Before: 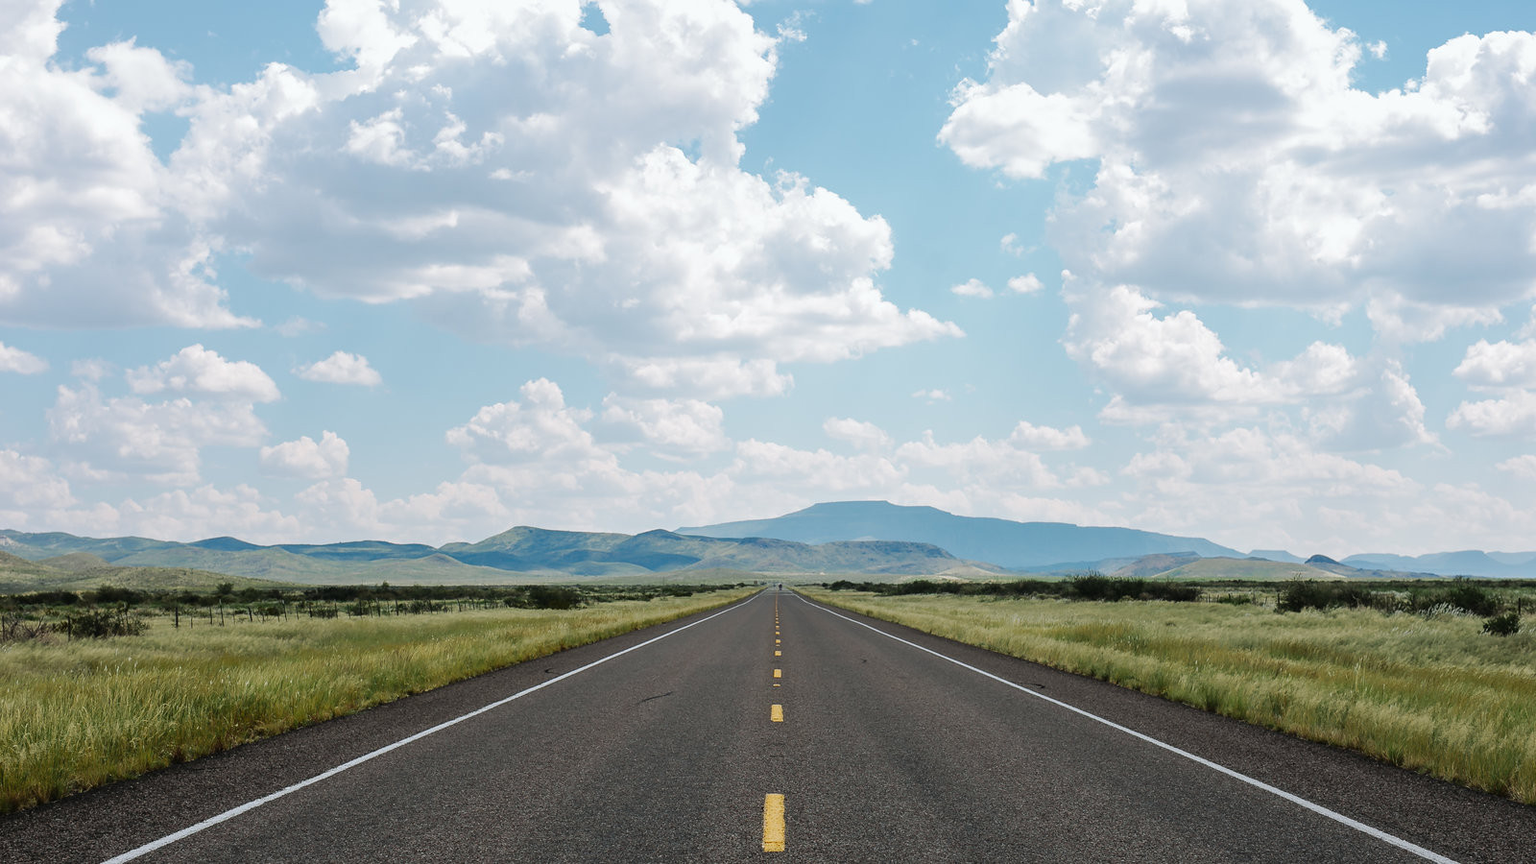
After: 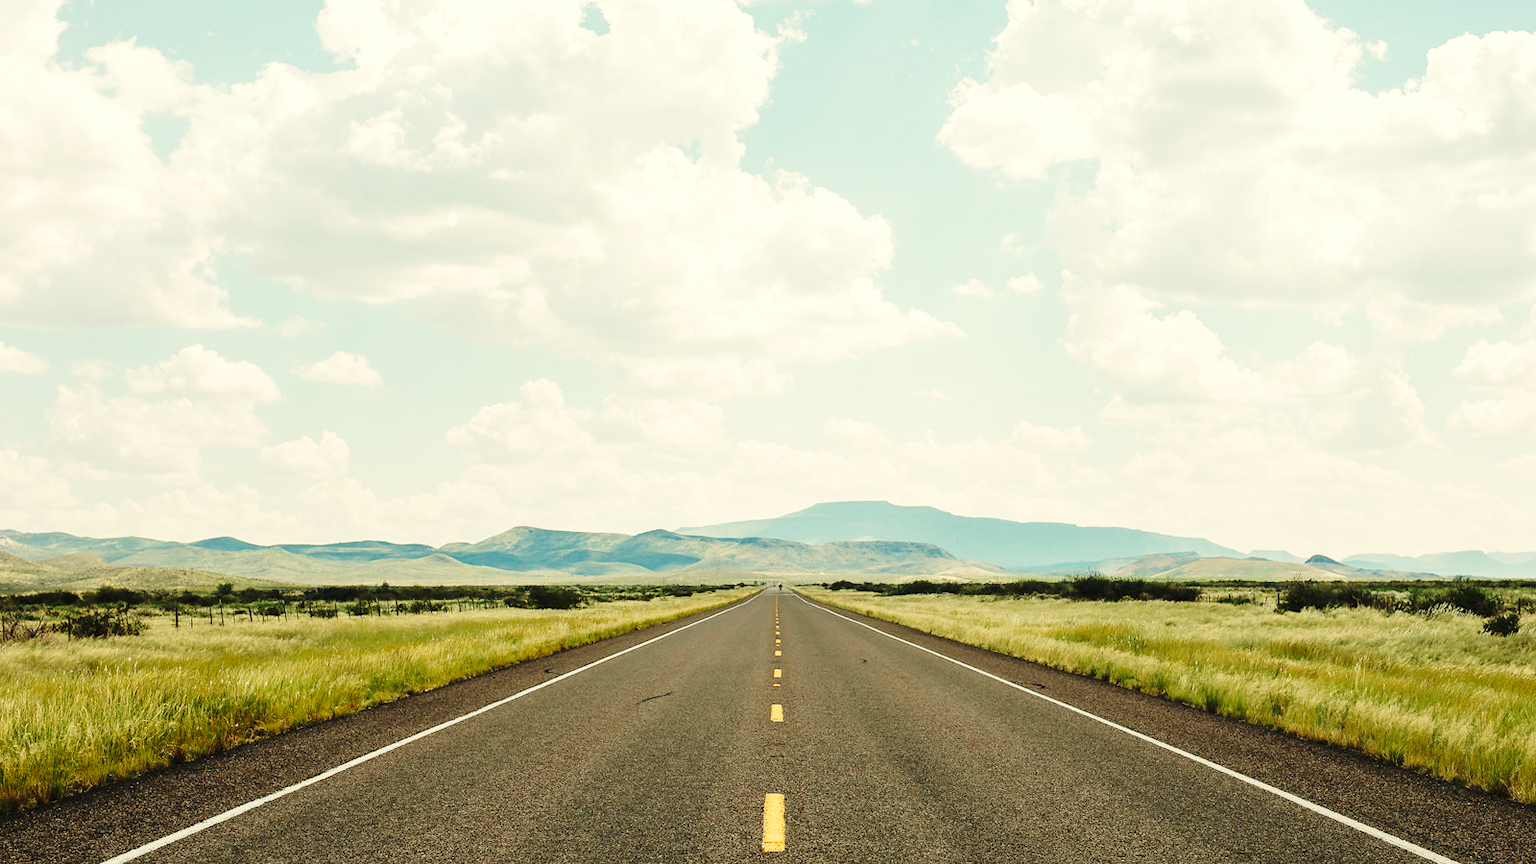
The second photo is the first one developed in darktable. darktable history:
base curve: curves: ch0 [(0, 0) (0.032, 0.037) (0.105, 0.228) (0.435, 0.76) (0.856, 0.983) (1, 1)], preserve colors none
white balance: red 1.08, blue 0.791
